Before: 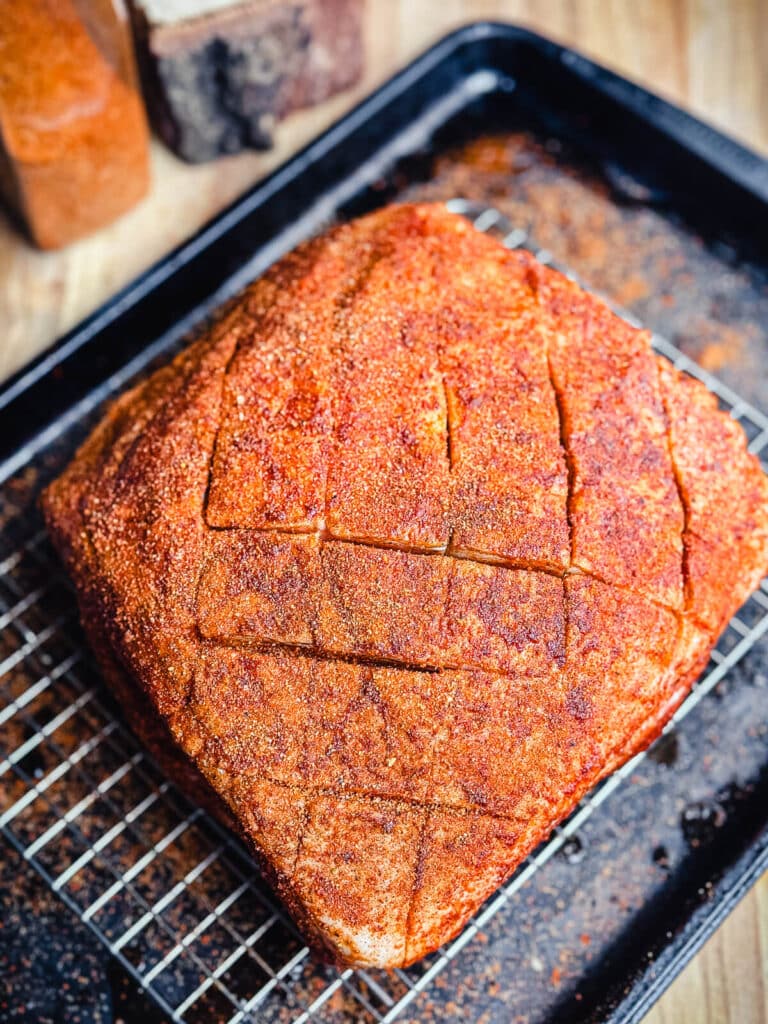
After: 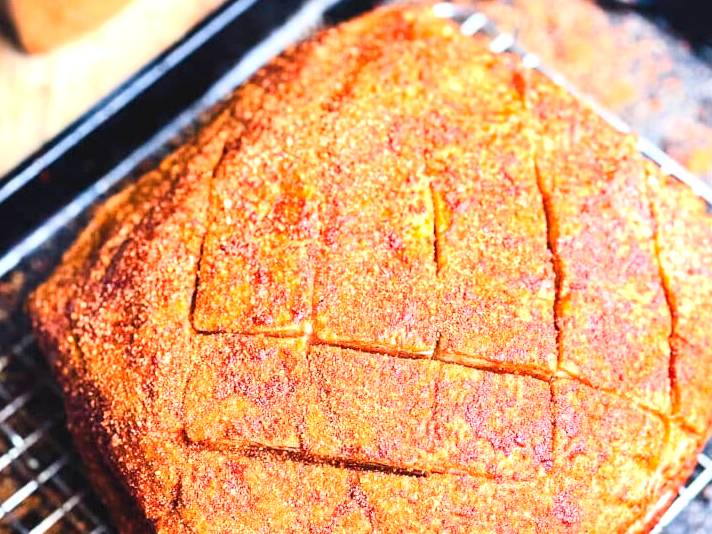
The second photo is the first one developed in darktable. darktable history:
exposure: black level correction 0, exposure 1 EV, compensate exposure bias true, compensate highlight preservation false
crop: left 1.744%, top 19.225%, right 5.069%, bottom 28.357%
contrast brightness saturation: contrast 0.2, brightness 0.15, saturation 0.14
